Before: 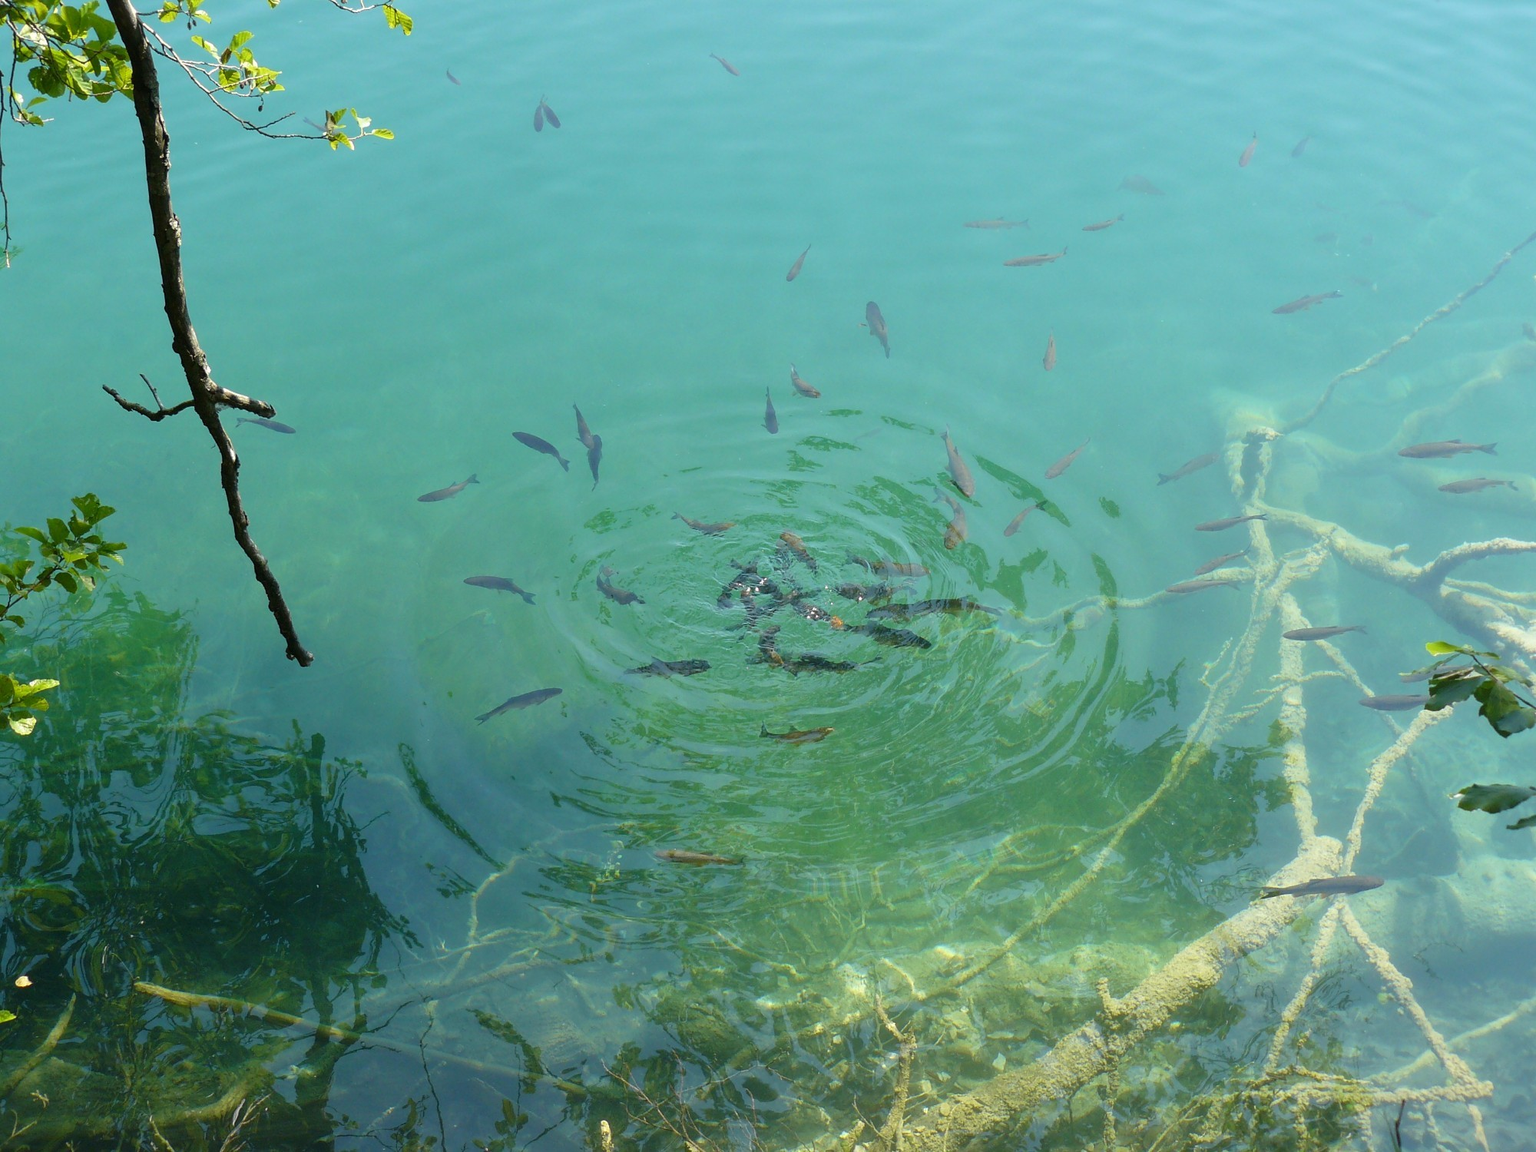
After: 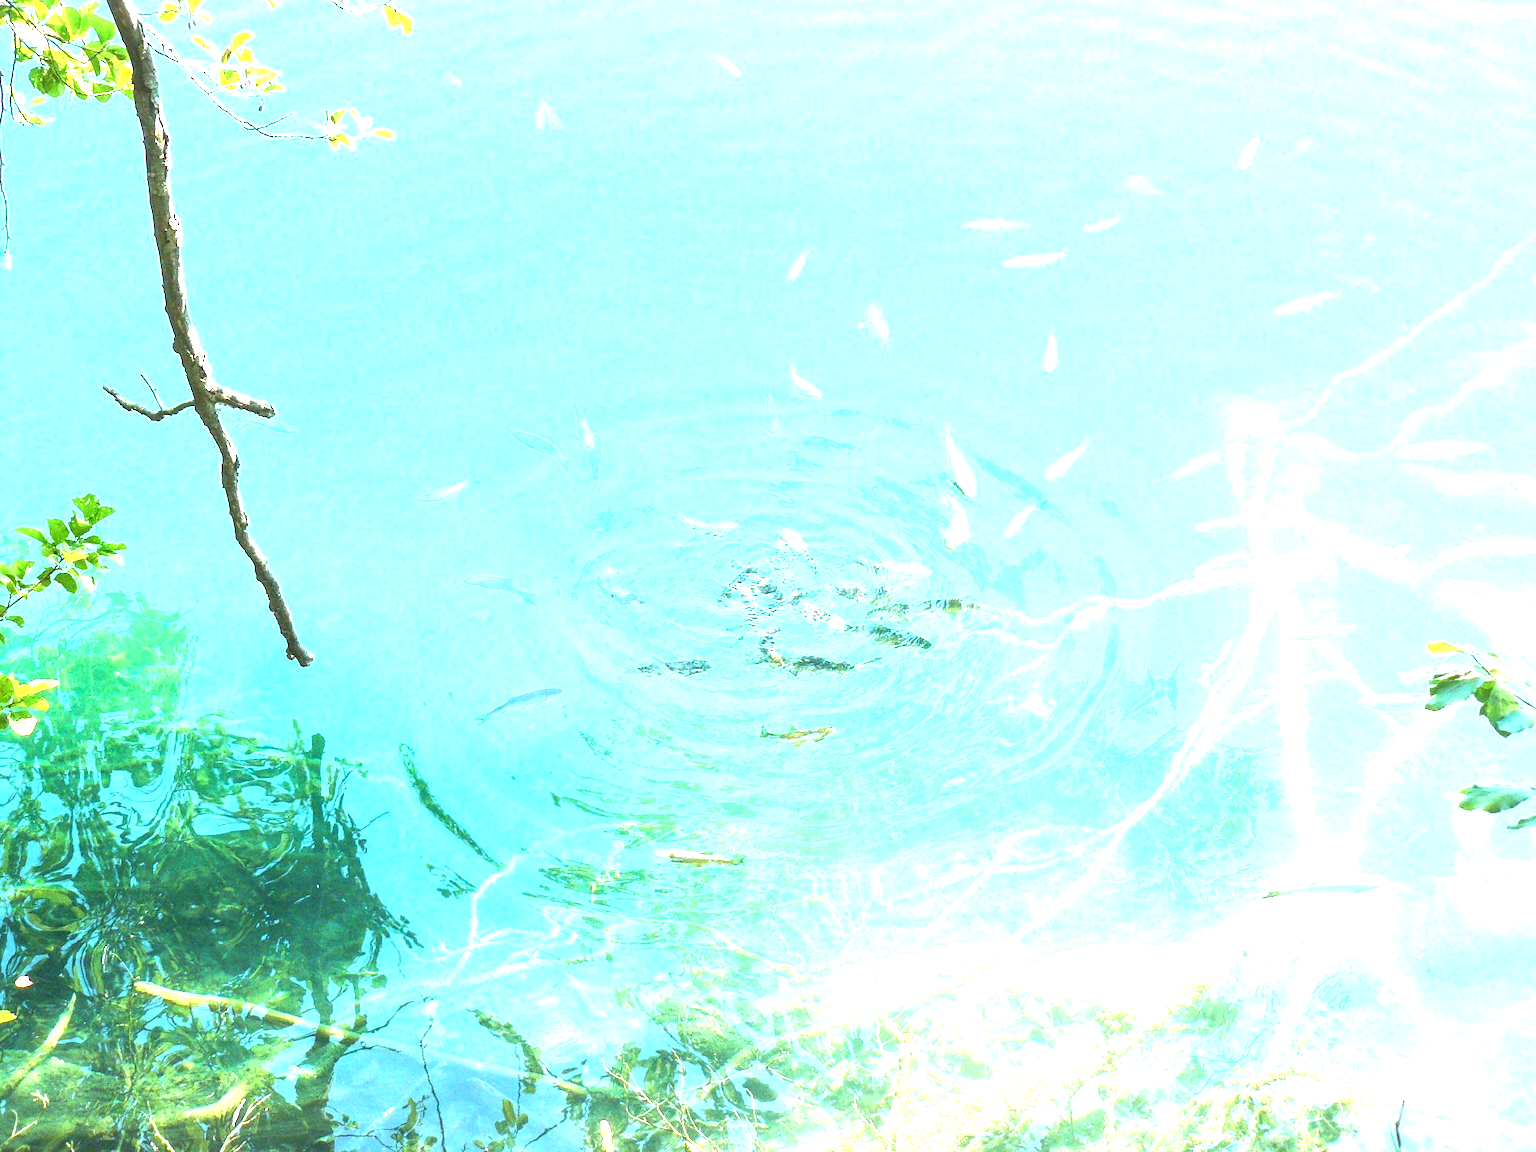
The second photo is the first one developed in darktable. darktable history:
color correction: highlights a* -5.13, highlights b* -4.26, shadows a* 4.06, shadows b* 4.51
local contrast: detail 142%
exposure: exposure 2.927 EV, compensate highlight preservation false
